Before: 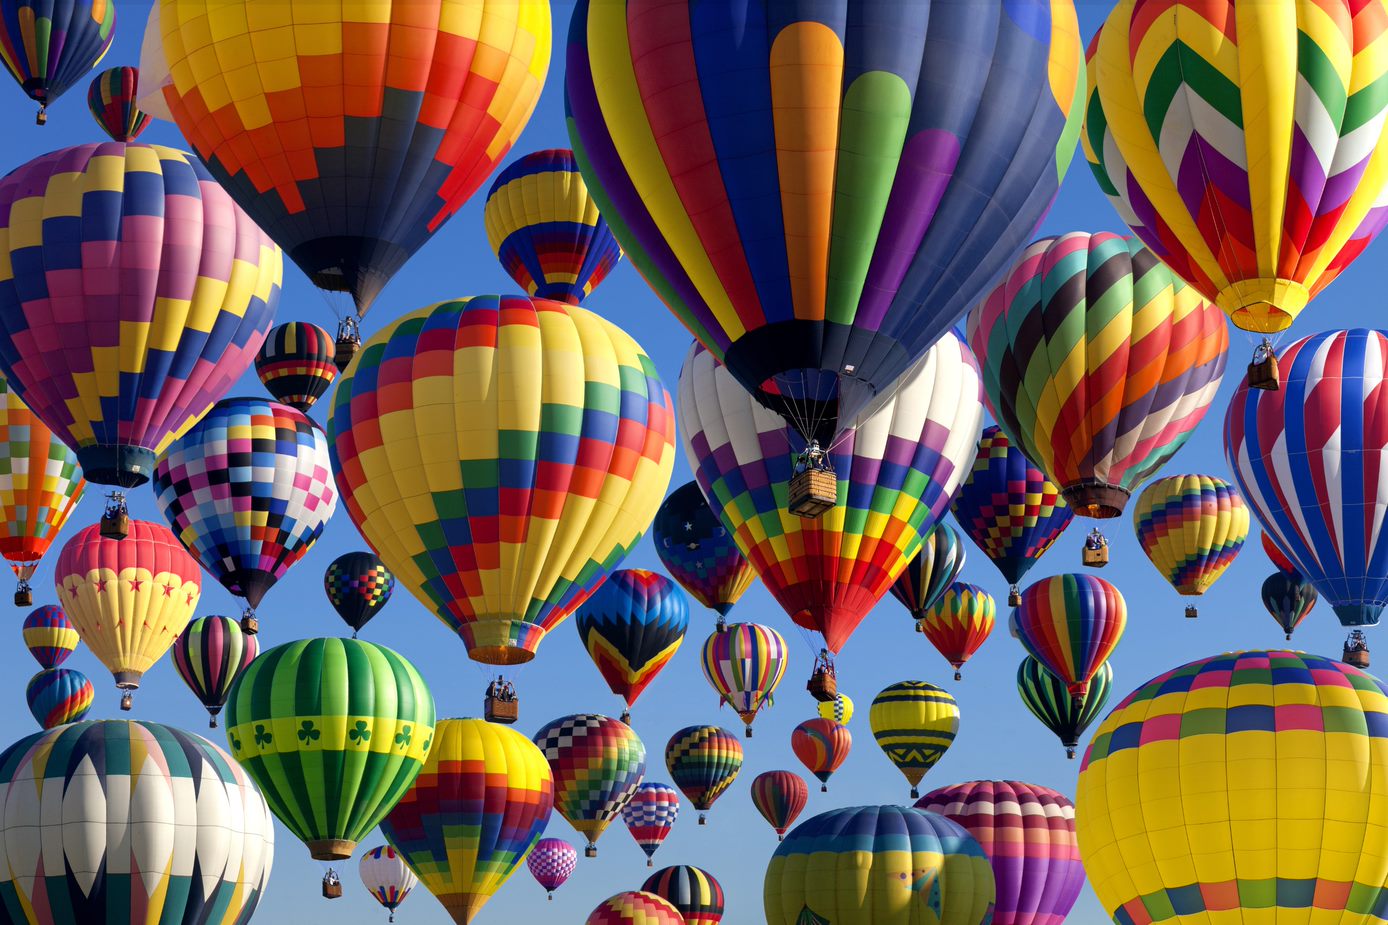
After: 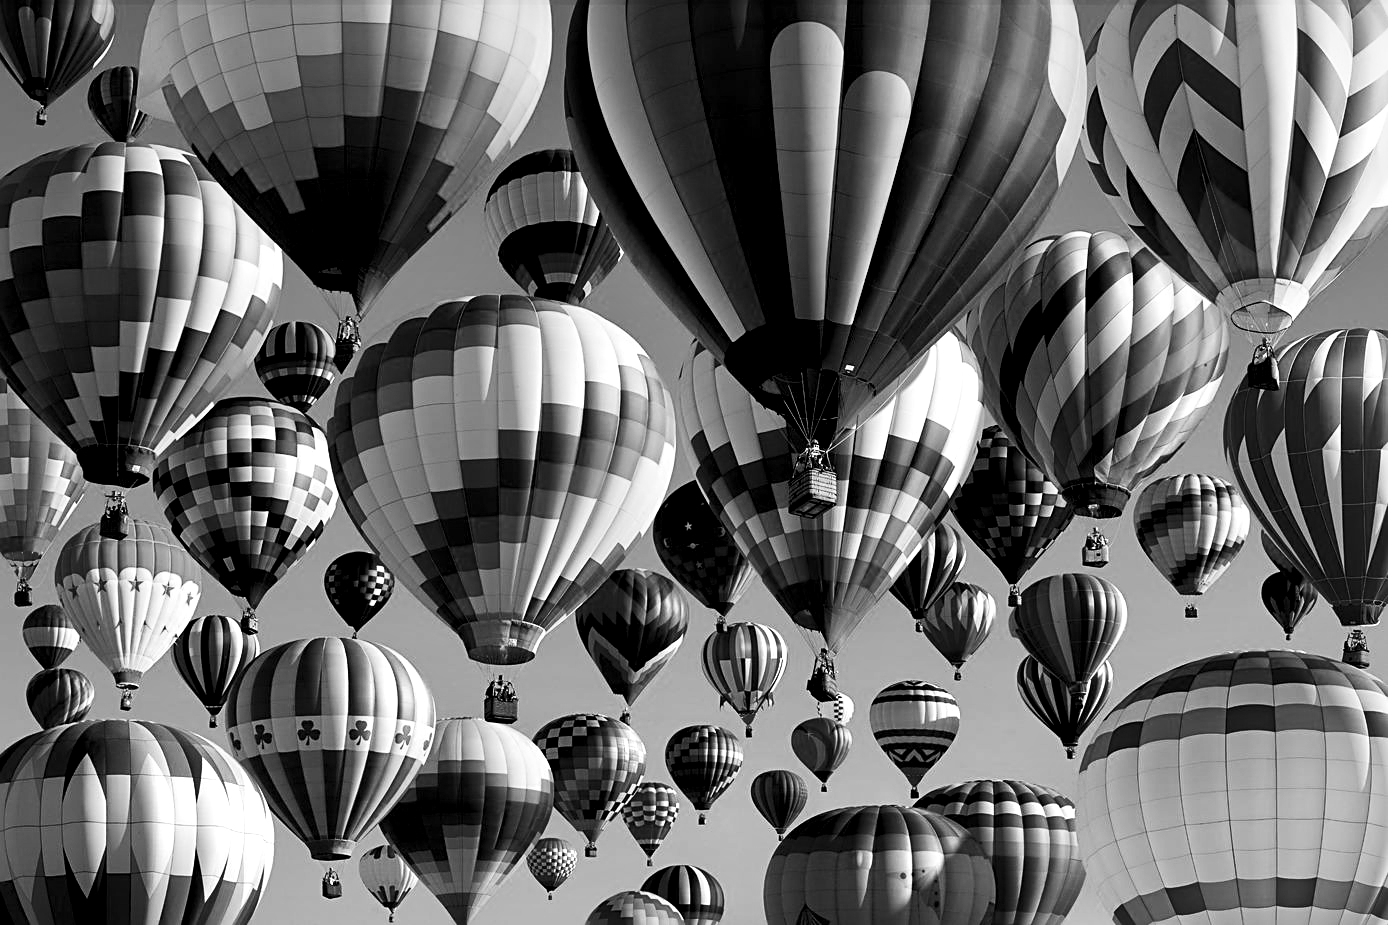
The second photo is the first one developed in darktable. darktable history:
local contrast: mode bilateral grid, contrast 70, coarseness 75, detail 180%, midtone range 0.2
color correction: highlights a* 10.12, highlights b* 39.04, shadows a* 14.62, shadows b* 3.37
sharpen: on, module defaults
monochrome: a 1.94, b -0.638
contrast brightness saturation: contrast 0.16, saturation 0.32
